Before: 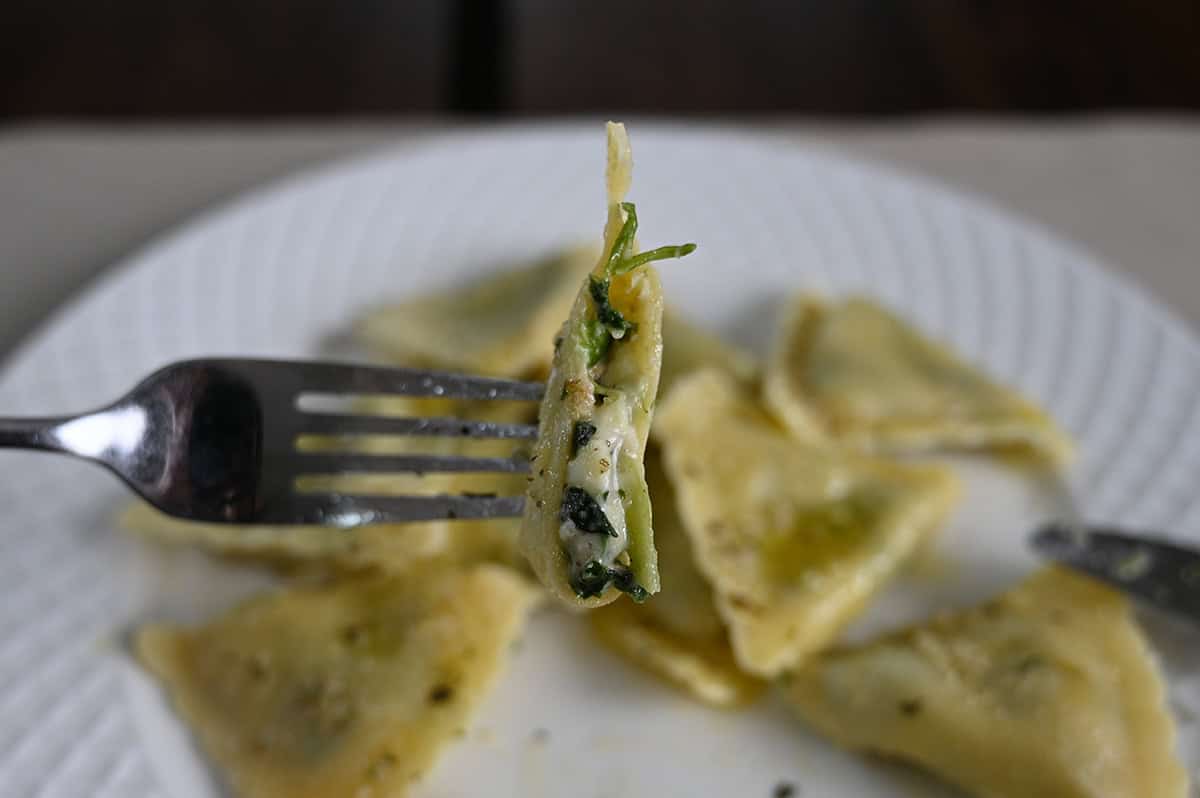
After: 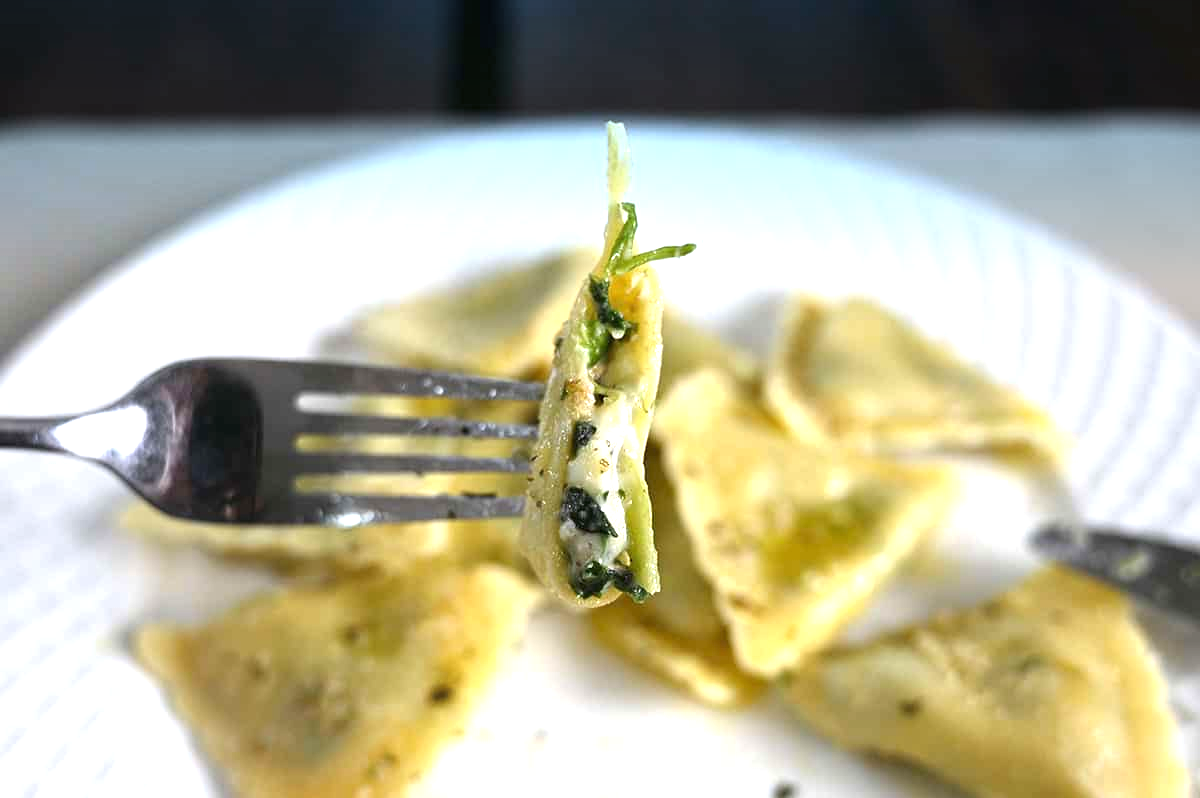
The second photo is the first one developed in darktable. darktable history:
graduated density: density 2.02 EV, hardness 44%, rotation 0.374°, offset 8.21, hue 208.8°, saturation 97%
exposure: black level correction 0, exposure 1.45 EV, compensate exposure bias true, compensate highlight preservation false
